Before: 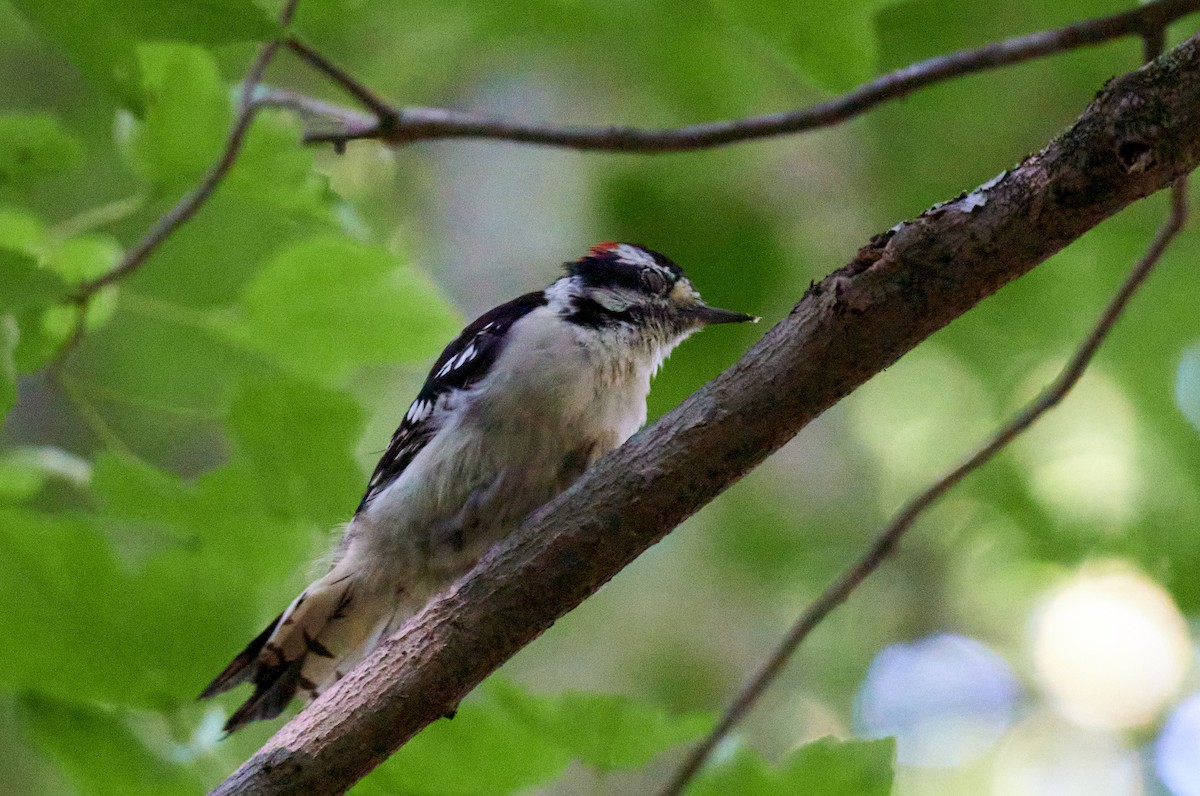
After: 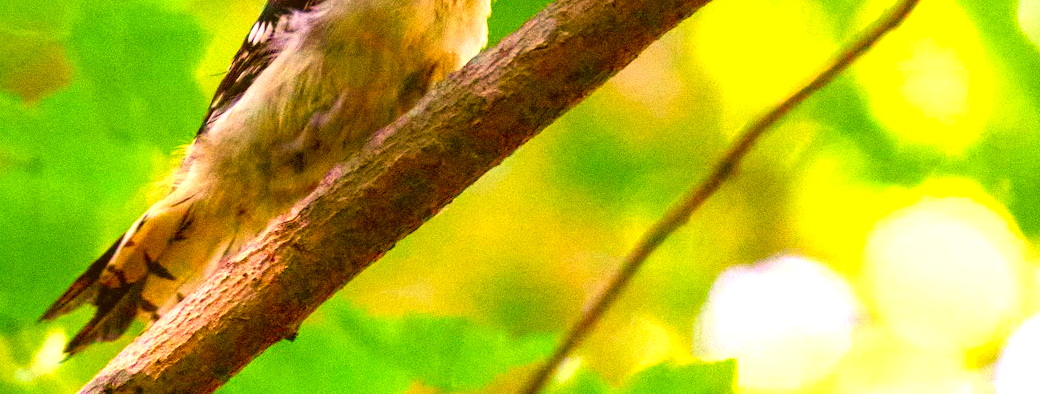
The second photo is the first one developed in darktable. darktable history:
exposure: black level correction 0, exposure 1.299 EV, compensate highlight preservation false
local contrast: detail 109%
color correction: highlights a* 11.1, highlights b* 30.7, shadows a* 2.75, shadows b* 17.83, saturation 1.73
crop and rotate: left 13.294%, top 47.54%, bottom 2.924%
